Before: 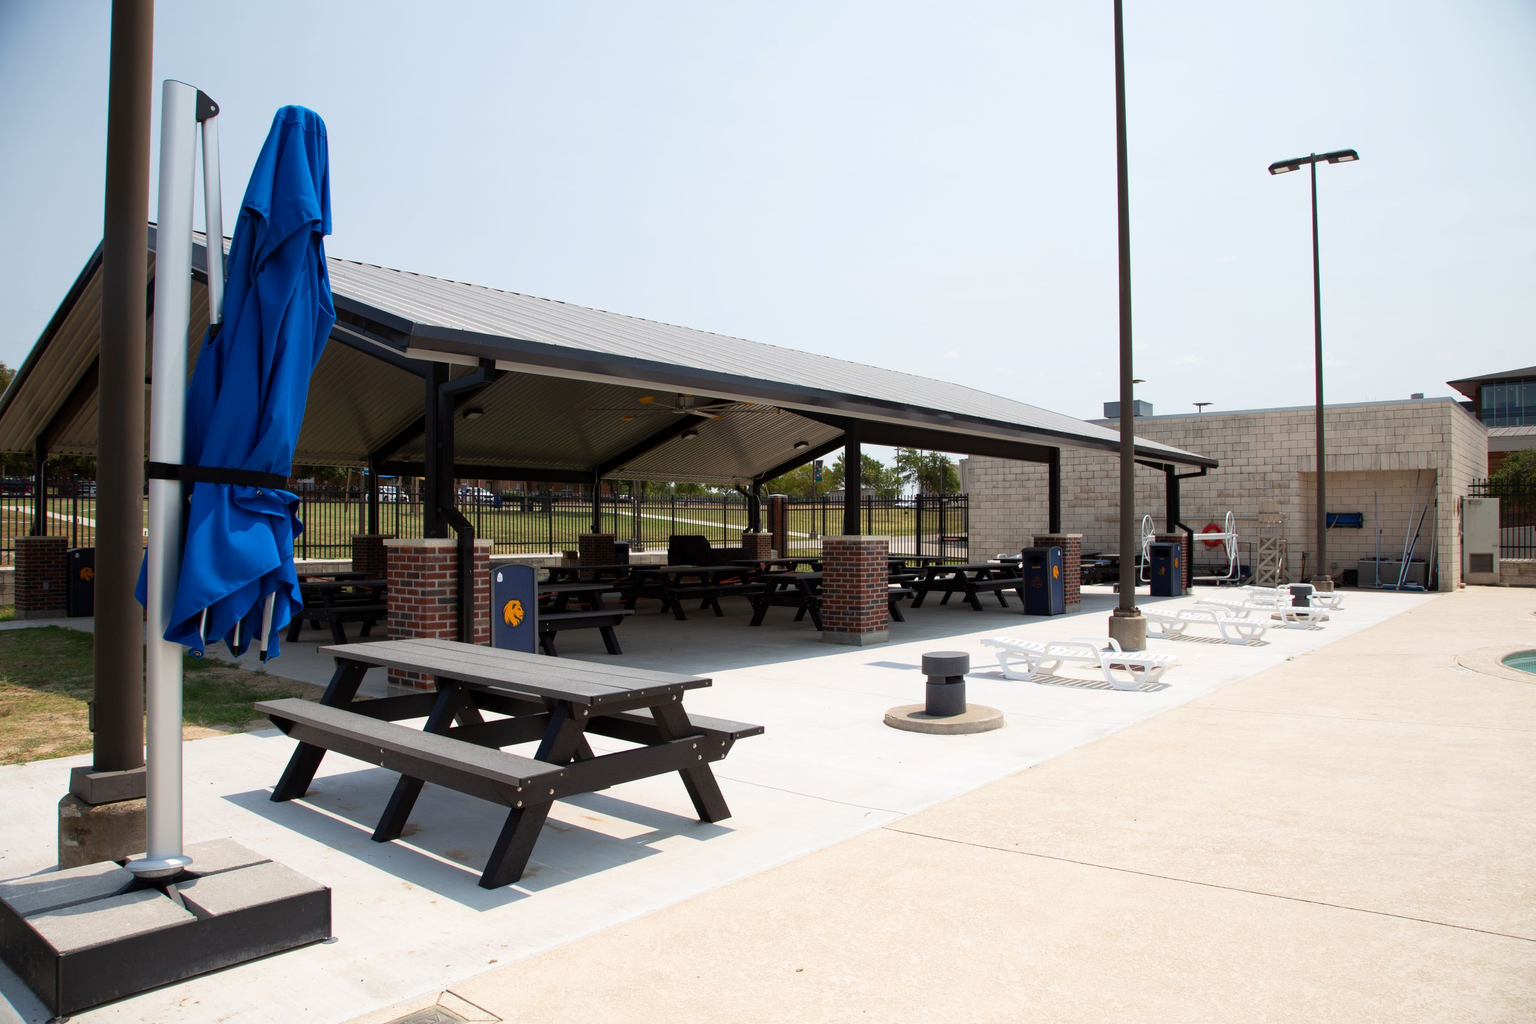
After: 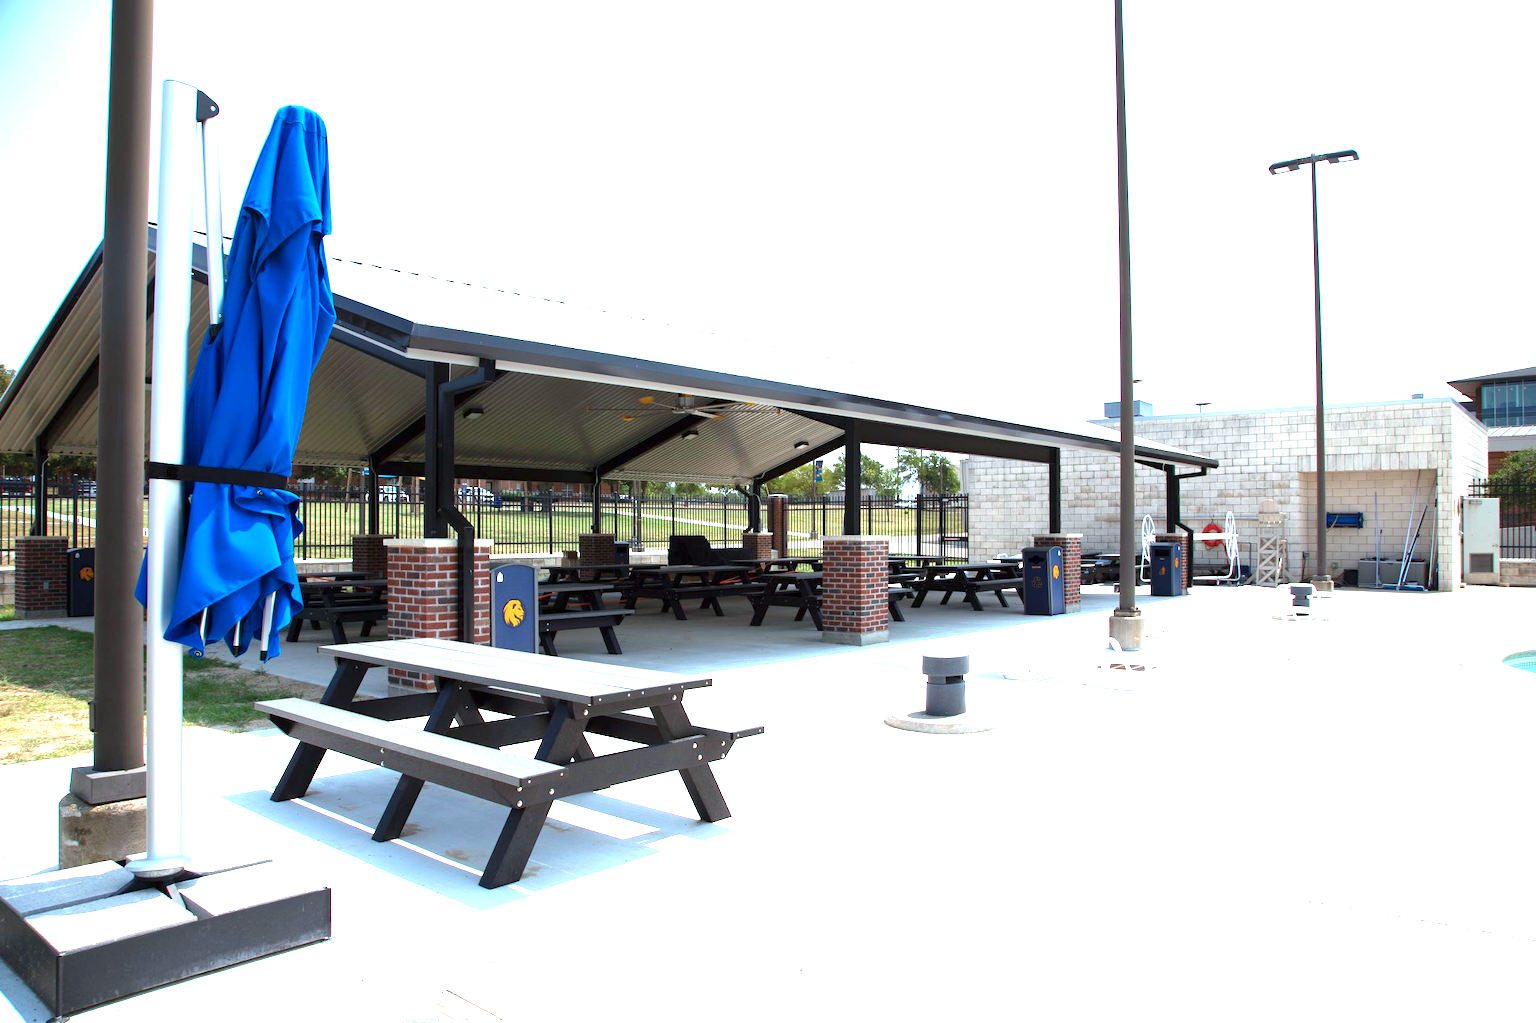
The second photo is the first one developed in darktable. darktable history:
exposure: black level correction 0, exposure 1.675 EV, compensate exposure bias true, compensate highlight preservation false
color calibration: illuminant F (fluorescent), F source F9 (Cool White Deluxe 4150 K) – high CRI, x 0.374, y 0.373, temperature 4158.34 K
